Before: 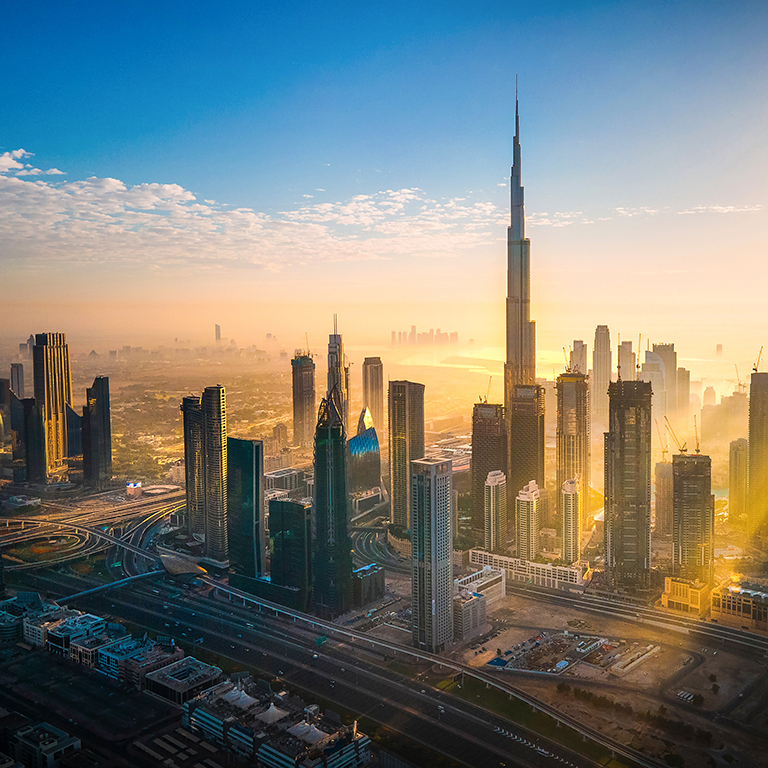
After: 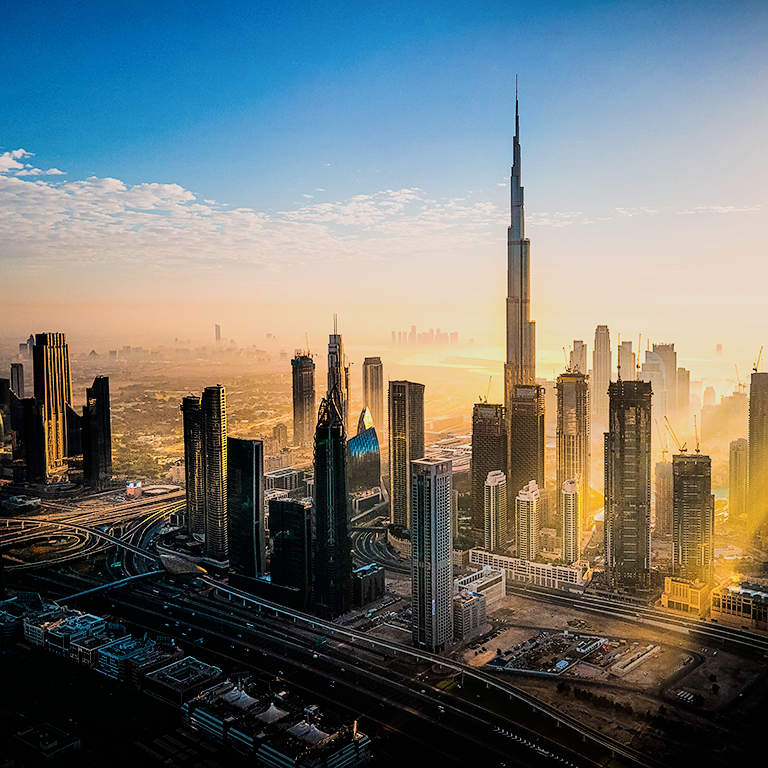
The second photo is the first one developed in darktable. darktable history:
contrast equalizer: y [[0.5, 0.5, 0.5, 0.512, 0.552, 0.62], [0.5 ×6], [0.5 ×4, 0.504, 0.553], [0 ×6], [0 ×6]]
filmic rgb: black relative exposure -5 EV, hardness 2.88, contrast 1.4, highlights saturation mix -30%
